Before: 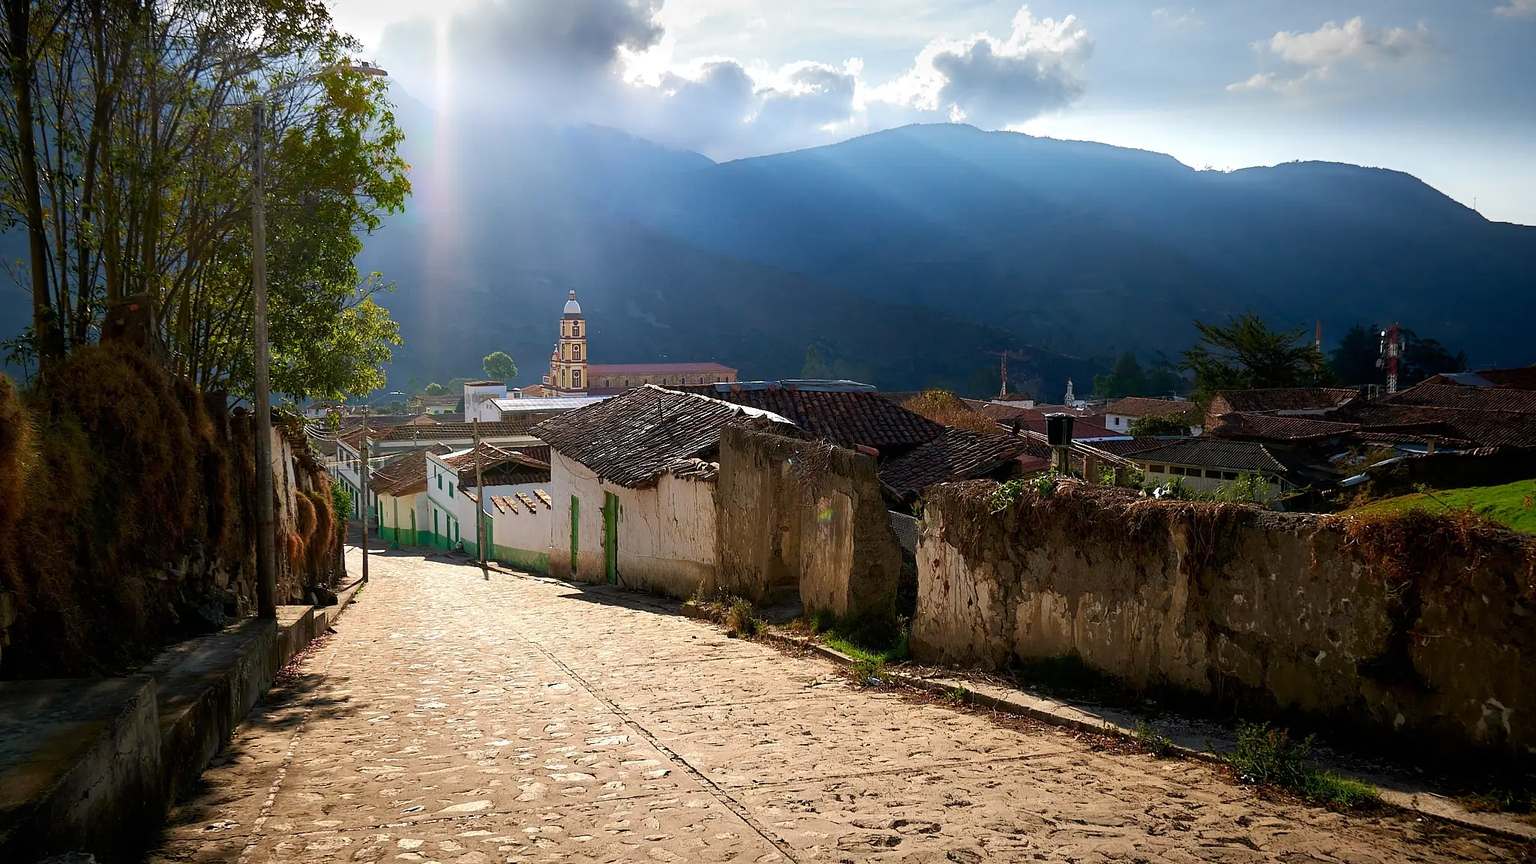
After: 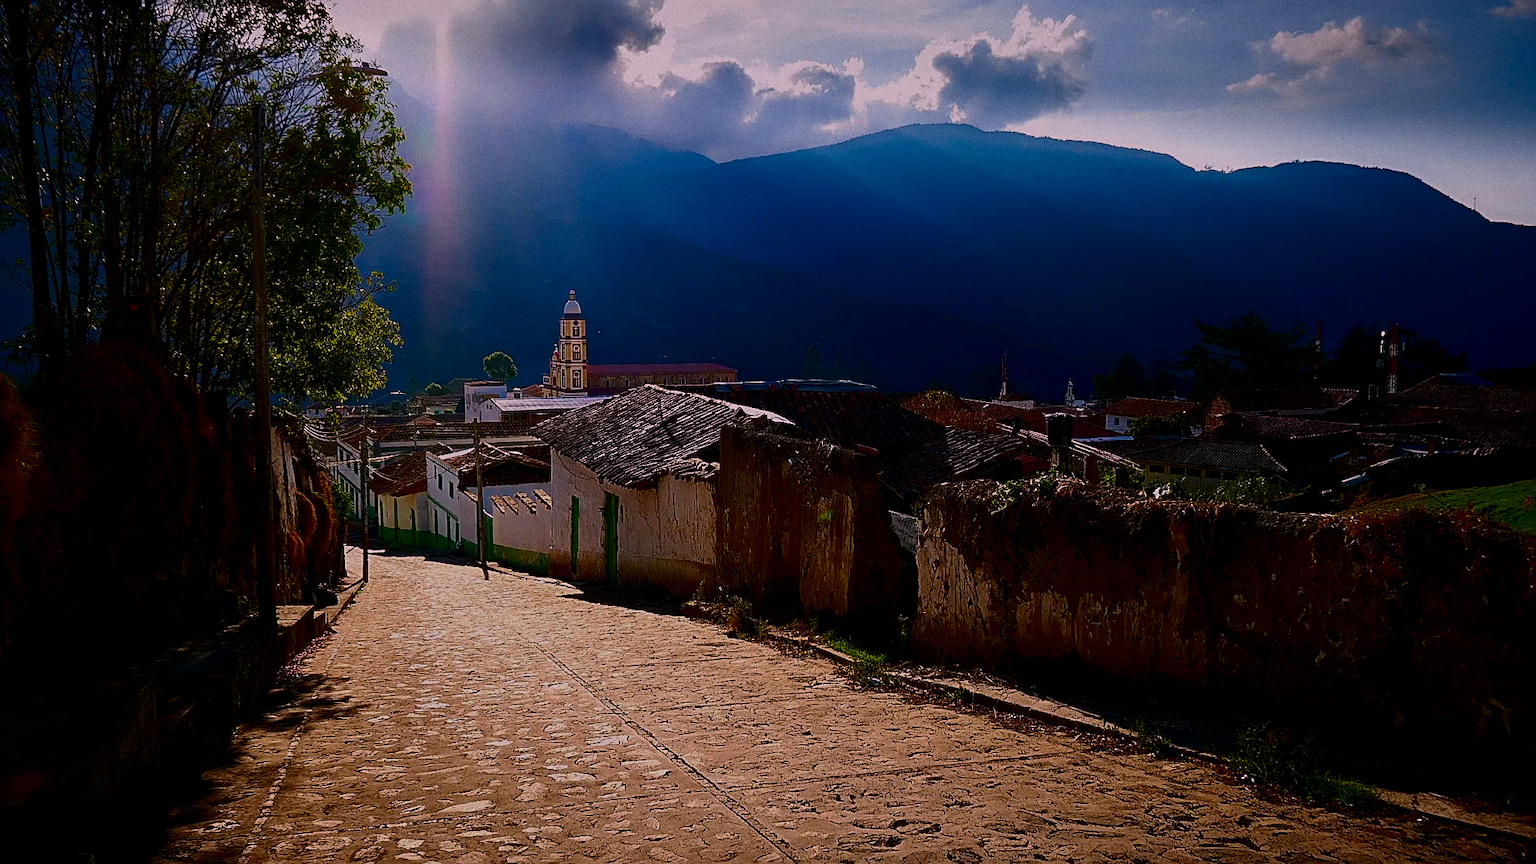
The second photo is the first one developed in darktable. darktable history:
haze removal: strength 0.25, distance 0.25, compatibility mode true, adaptive false
grain: coarseness 0.09 ISO
color correction: highlights a* 14.52, highlights b* 4.84
contrast brightness saturation: contrast 0.09, brightness -0.59, saturation 0.17
white balance: red 0.984, blue 1.059
sharpen: on, module defaults
filmic rgb: black relative exposure -7.65 EV, white relative exposure 4.56 EV, hardness 3.61, color science v6 (2022)
